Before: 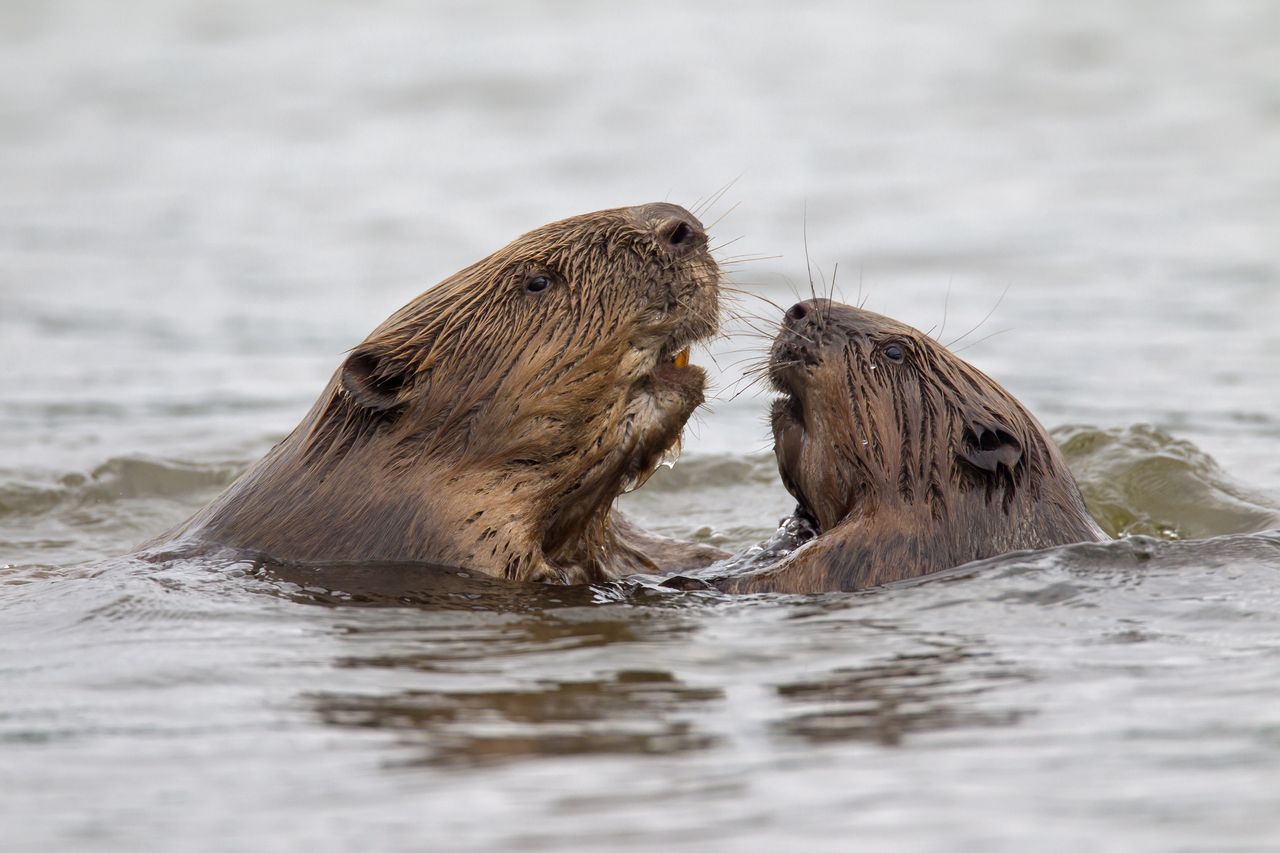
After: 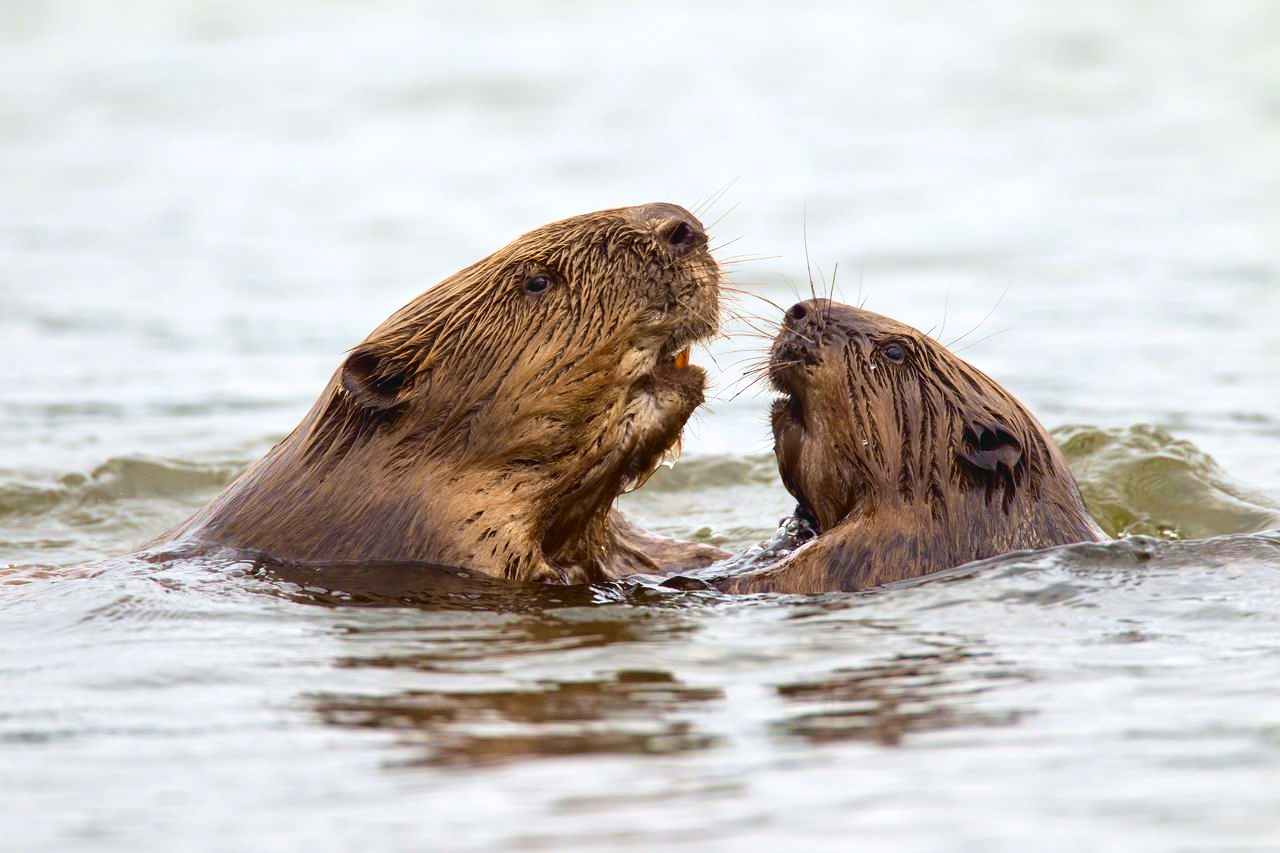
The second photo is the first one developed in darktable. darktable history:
levels: white 99.94%, levels [0, 0.474, 0.947]
tone curve: curves: ch0 [(0.001, 0.034) (0.115, 0.093) (0.251, 0.232) (0.382, 0.397) (0.652, 0.719) (0.802, 0.876) (1, 0.998)]; ch1 [(0, 0) (0.384, 0.324) (0.472, 0.466) (0.504, 0.5) (0.517, 0.533) (0.547, 0.564) (0.582, 0.628) (0.657, 0.727) (1, 1)]; ch2 [(0, 0) (0.278, 0.232) (0.5, 0.5) (0.531, 0.552) (0.61, 0.653) (1, 1)], color space Lab, independent channels, preserve colors none
exposure: exposure -0.04 EV, compensate exposure bias true, compensate highlight preservation false
